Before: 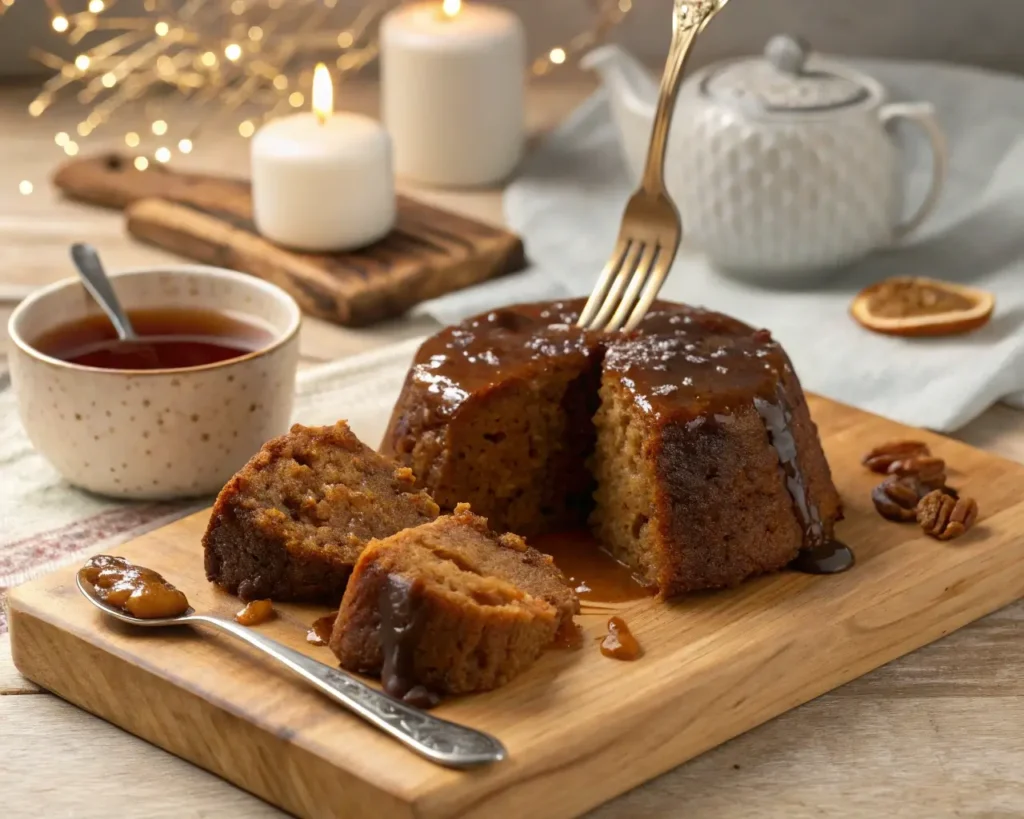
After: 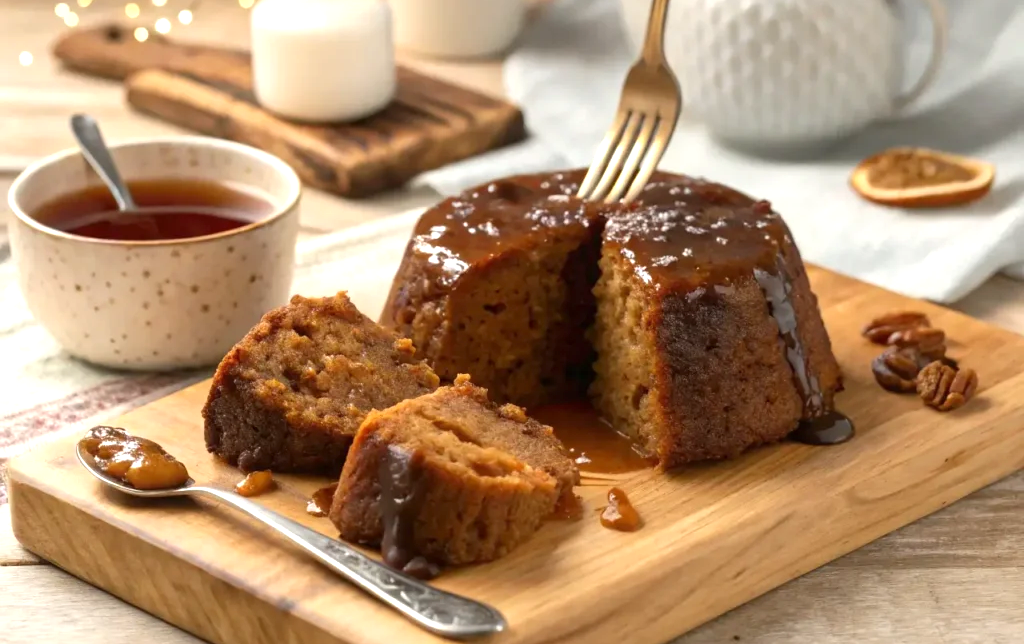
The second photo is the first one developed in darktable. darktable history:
crop and rotate: top 15.774%, bottom 5.506%
exposure: exposure 0.515 EV, compensate highlight preservation false
